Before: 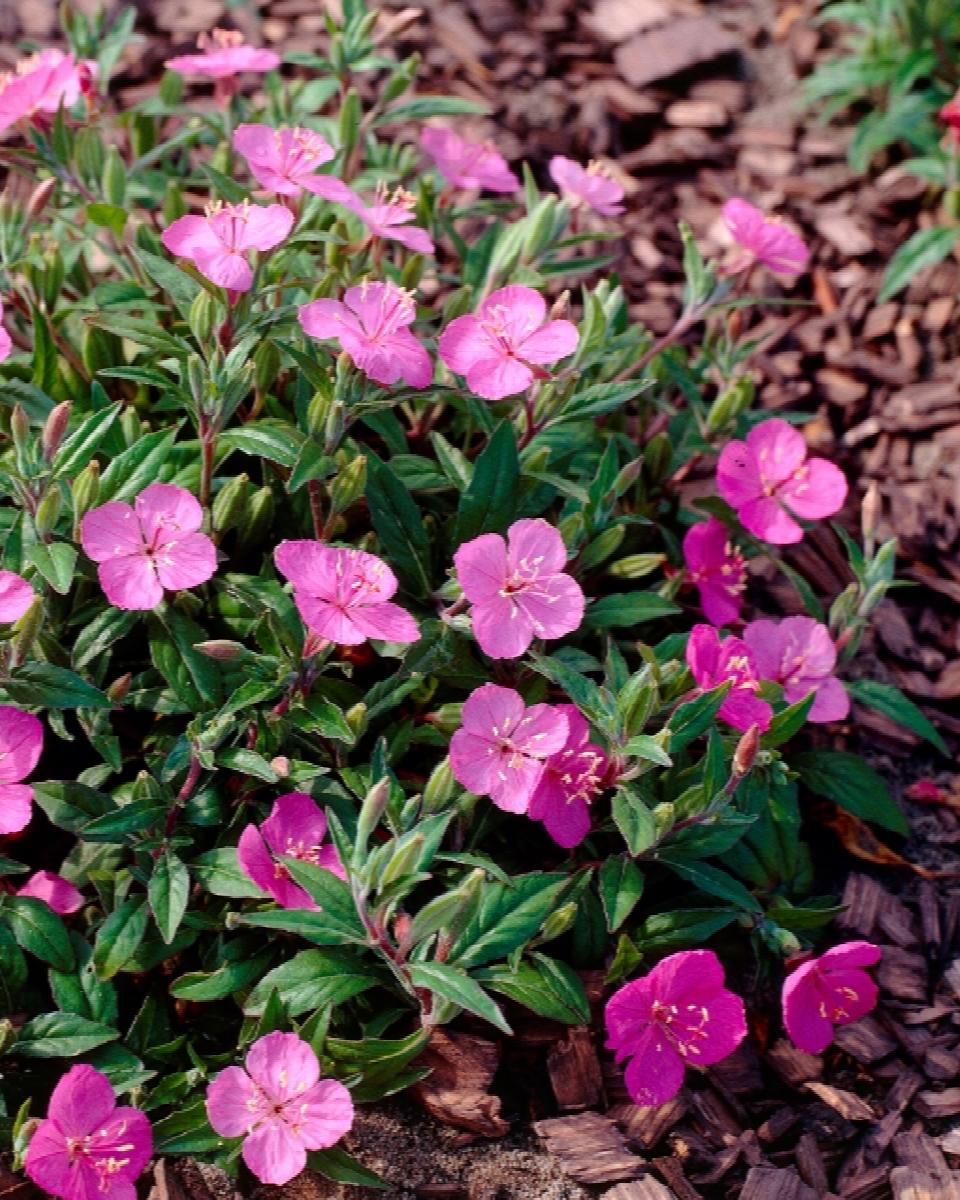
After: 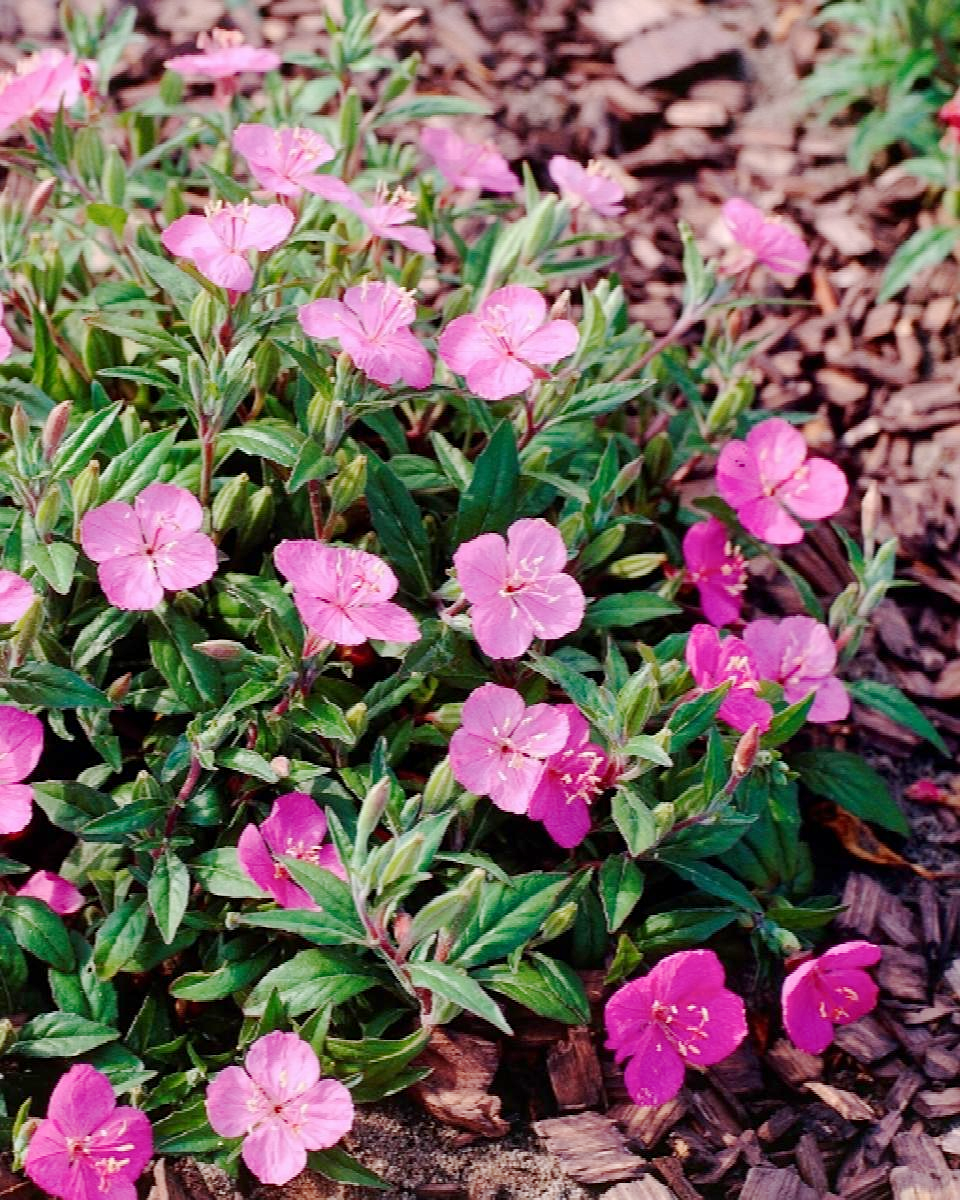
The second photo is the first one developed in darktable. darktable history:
sharpen: amount 0.2
base curve: curves: ch0 [(0, 0) (0.158, 0.273) (0.879, 0.895) (1, 1)], preserve colors none
